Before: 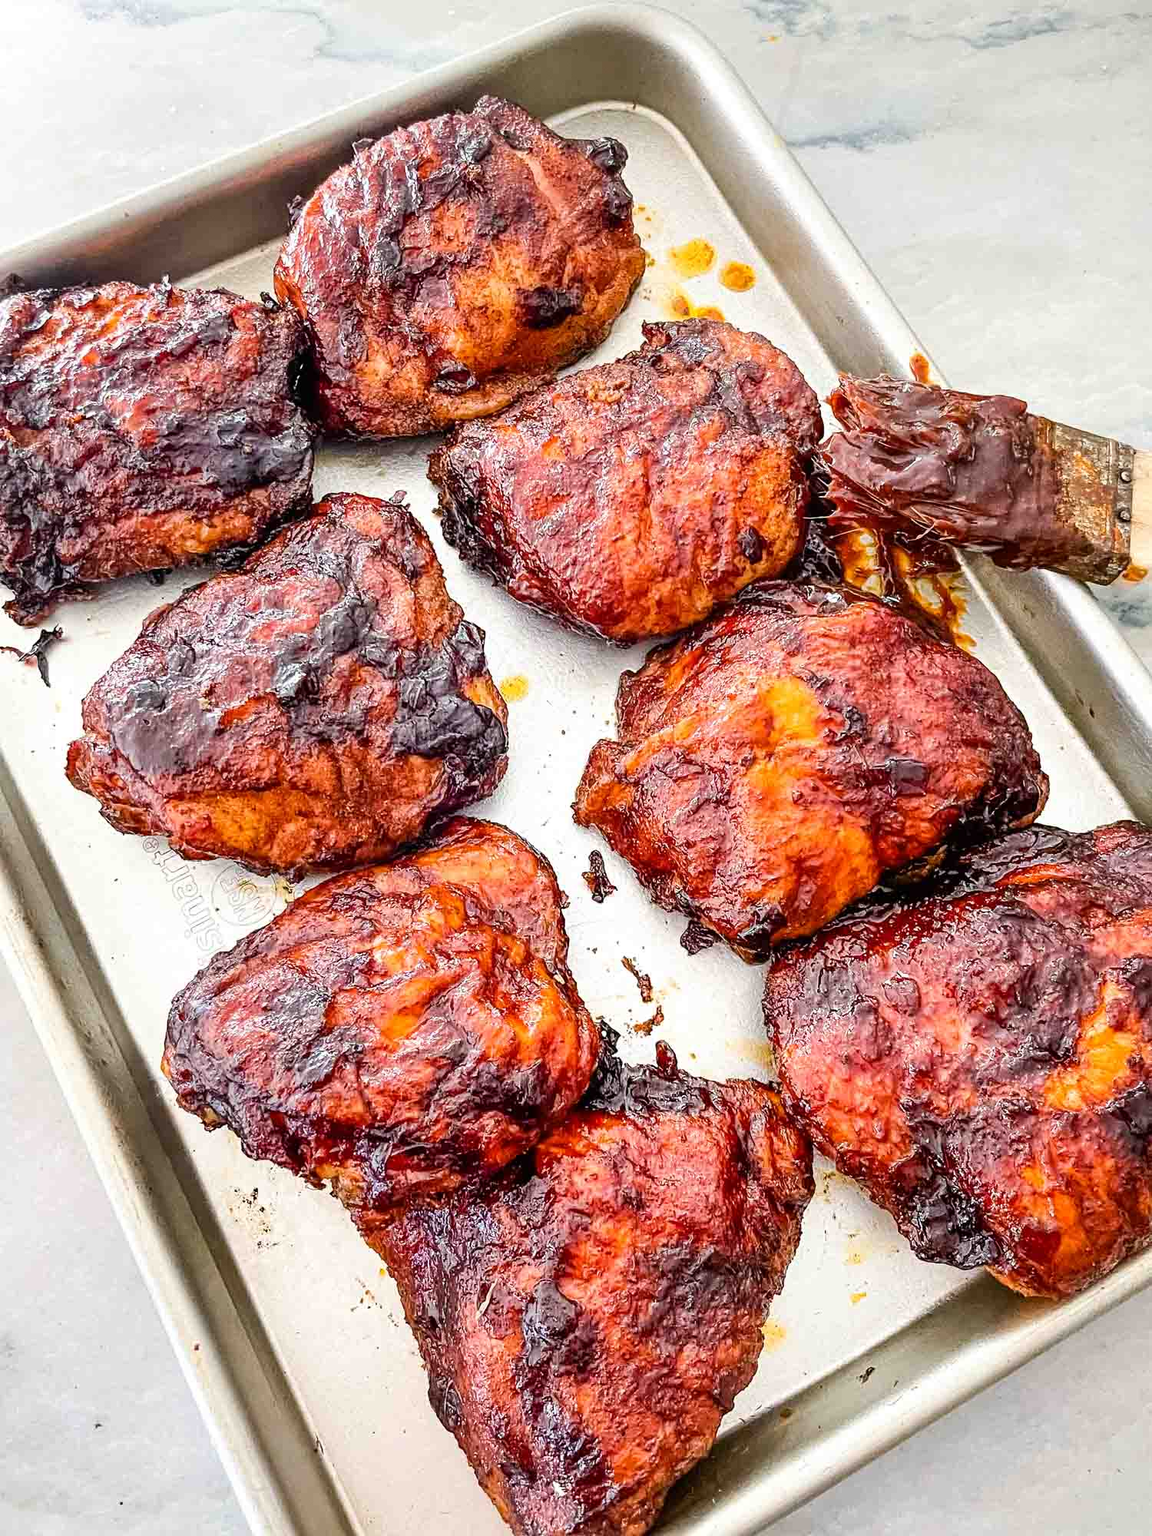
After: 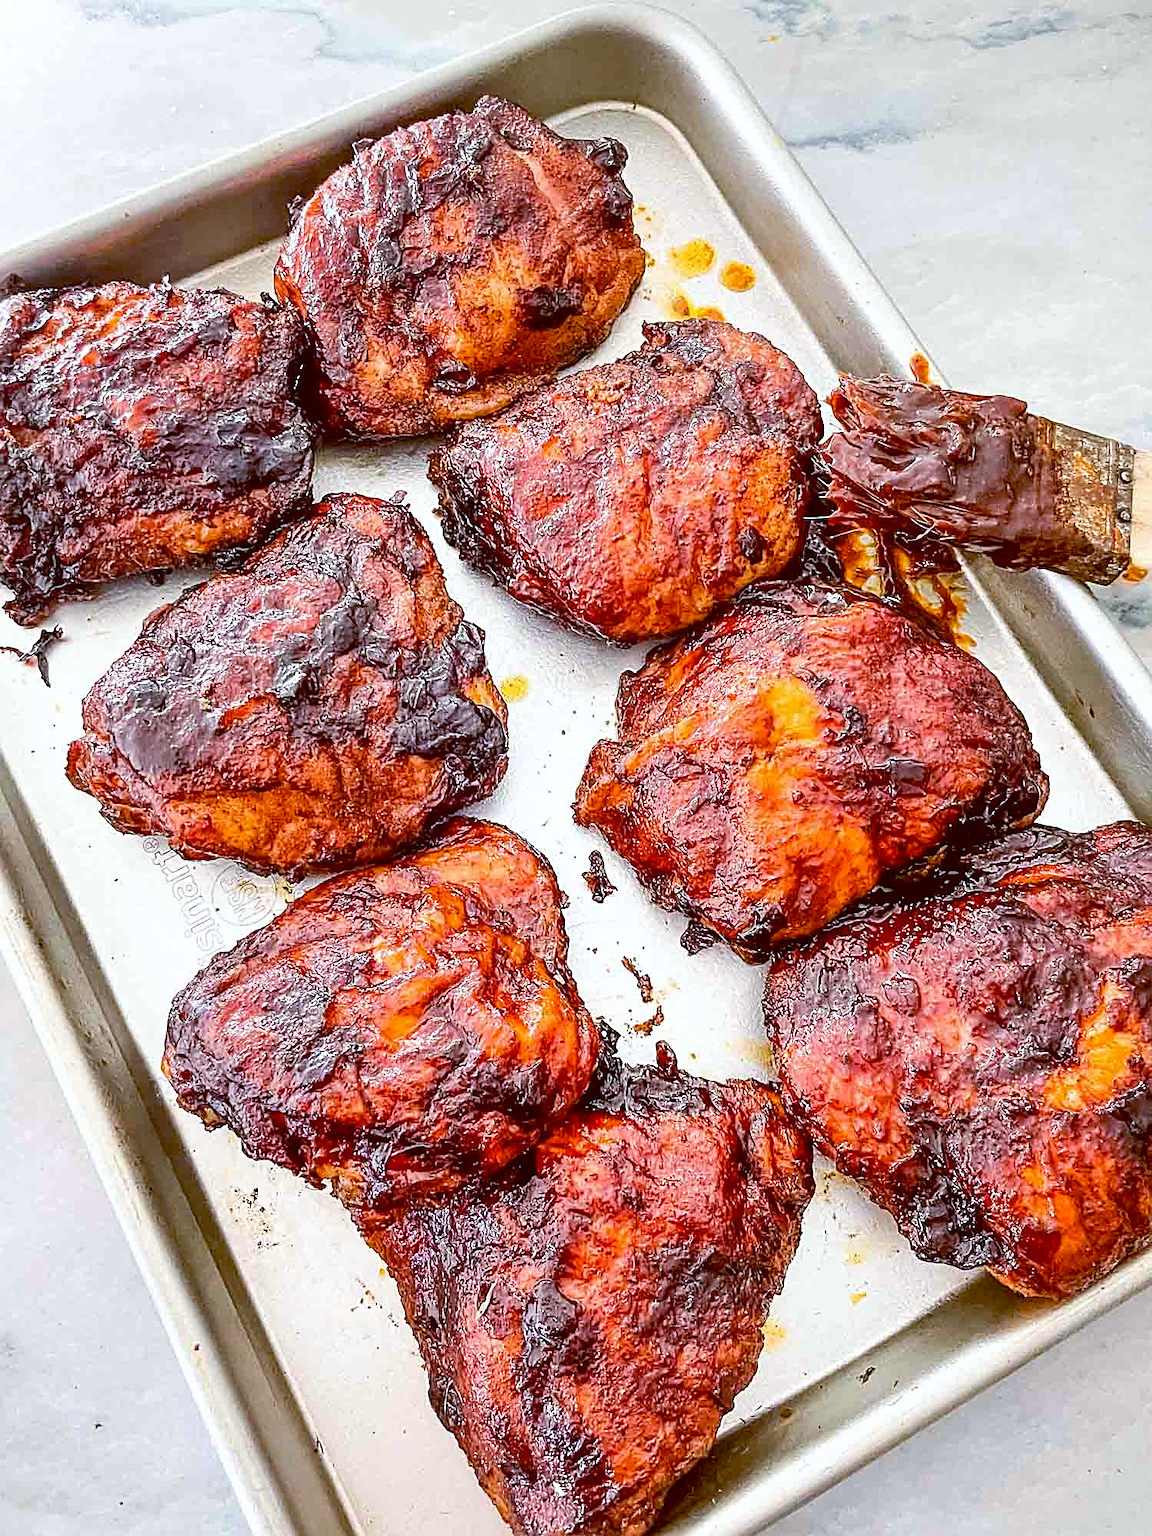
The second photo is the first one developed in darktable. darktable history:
sharpen: on, module defaults
color balance: lift [1, 1.015, 1.004, 0.985], gamma [1, 0.958, 0.971, 1.042], gain [1, 0.956, 0.977, 1.044]
